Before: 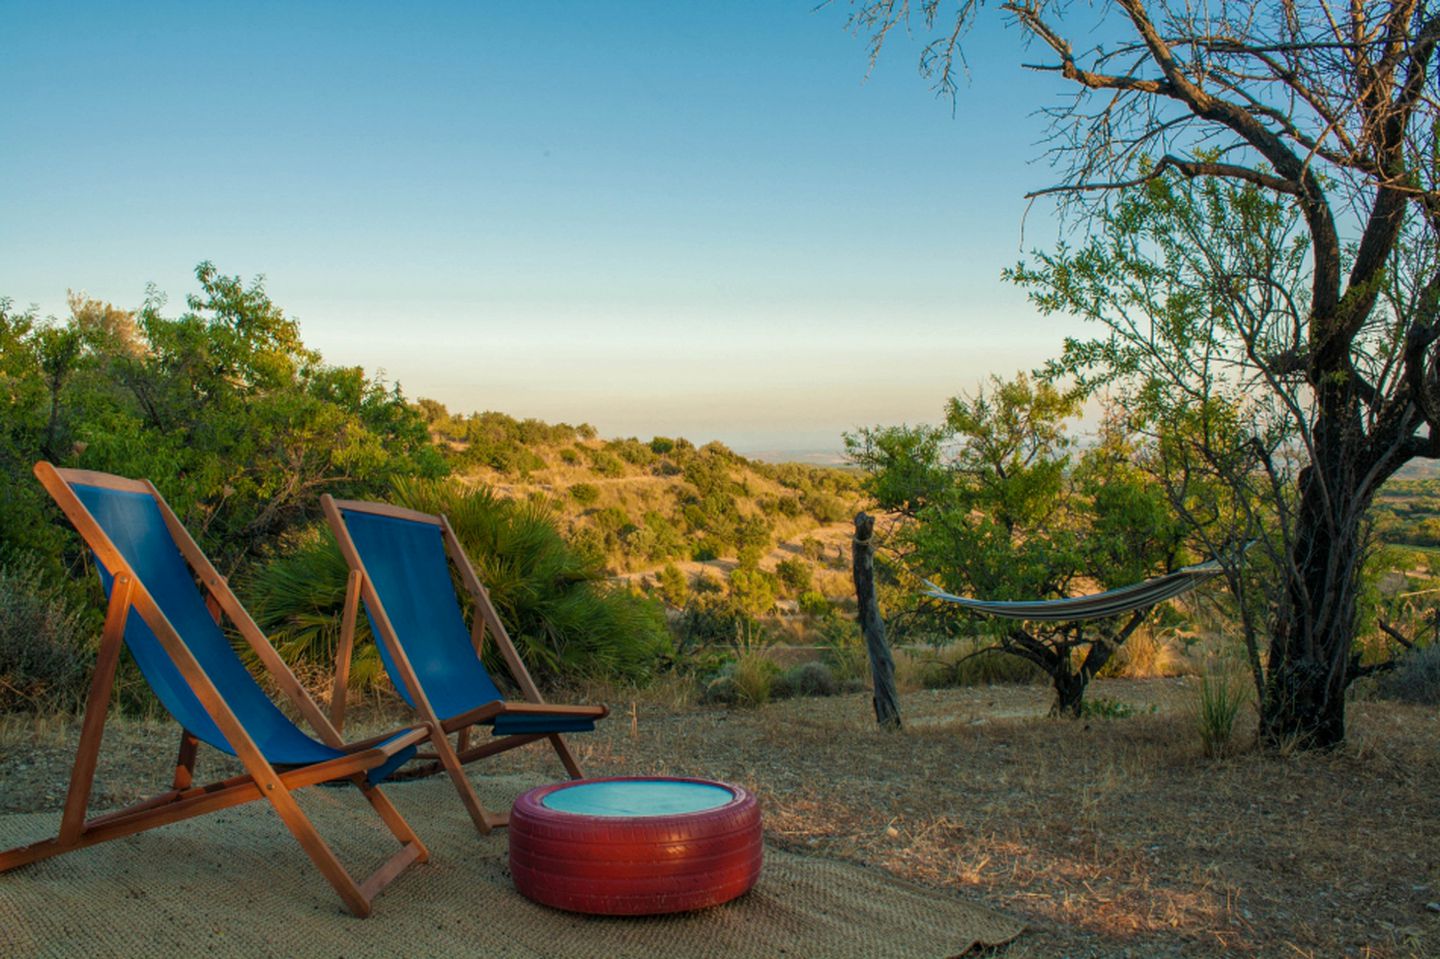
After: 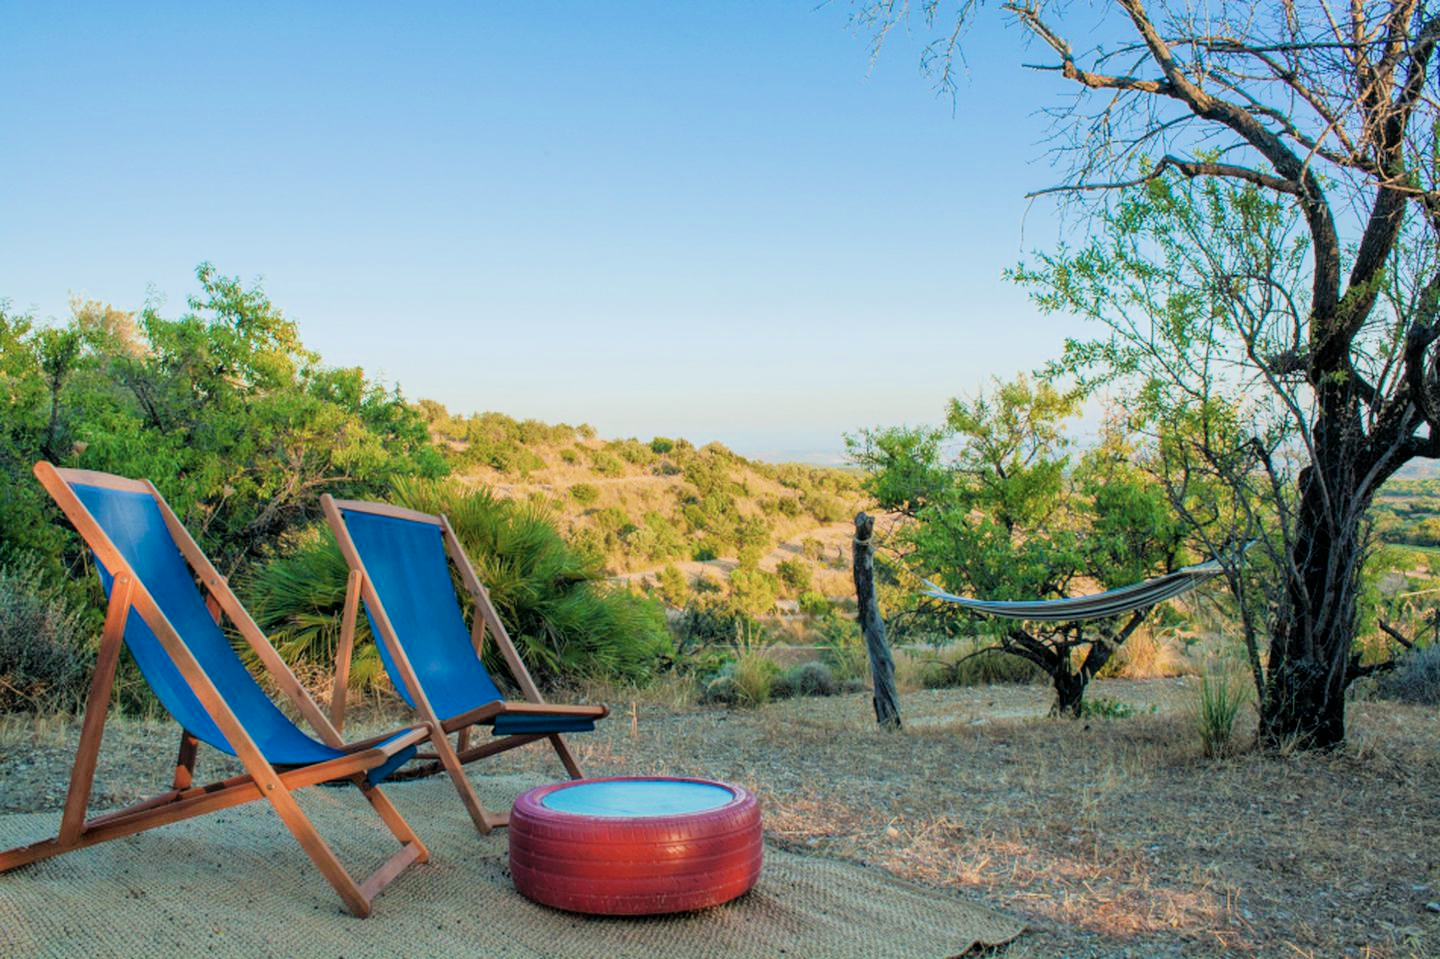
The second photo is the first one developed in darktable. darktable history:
exposure: black level correction 0, exposure 1.3 EV, compensate highlight preservation false
color calibration: illuminant as shot in camera, x 0.378, y 0.381, temperature 4093.13 K, saturation algorithm version 1 (2020)
filmic rgb: black relative exposure -6.98 EV, white relative exposure 5.63 EV, hardness 2.86
